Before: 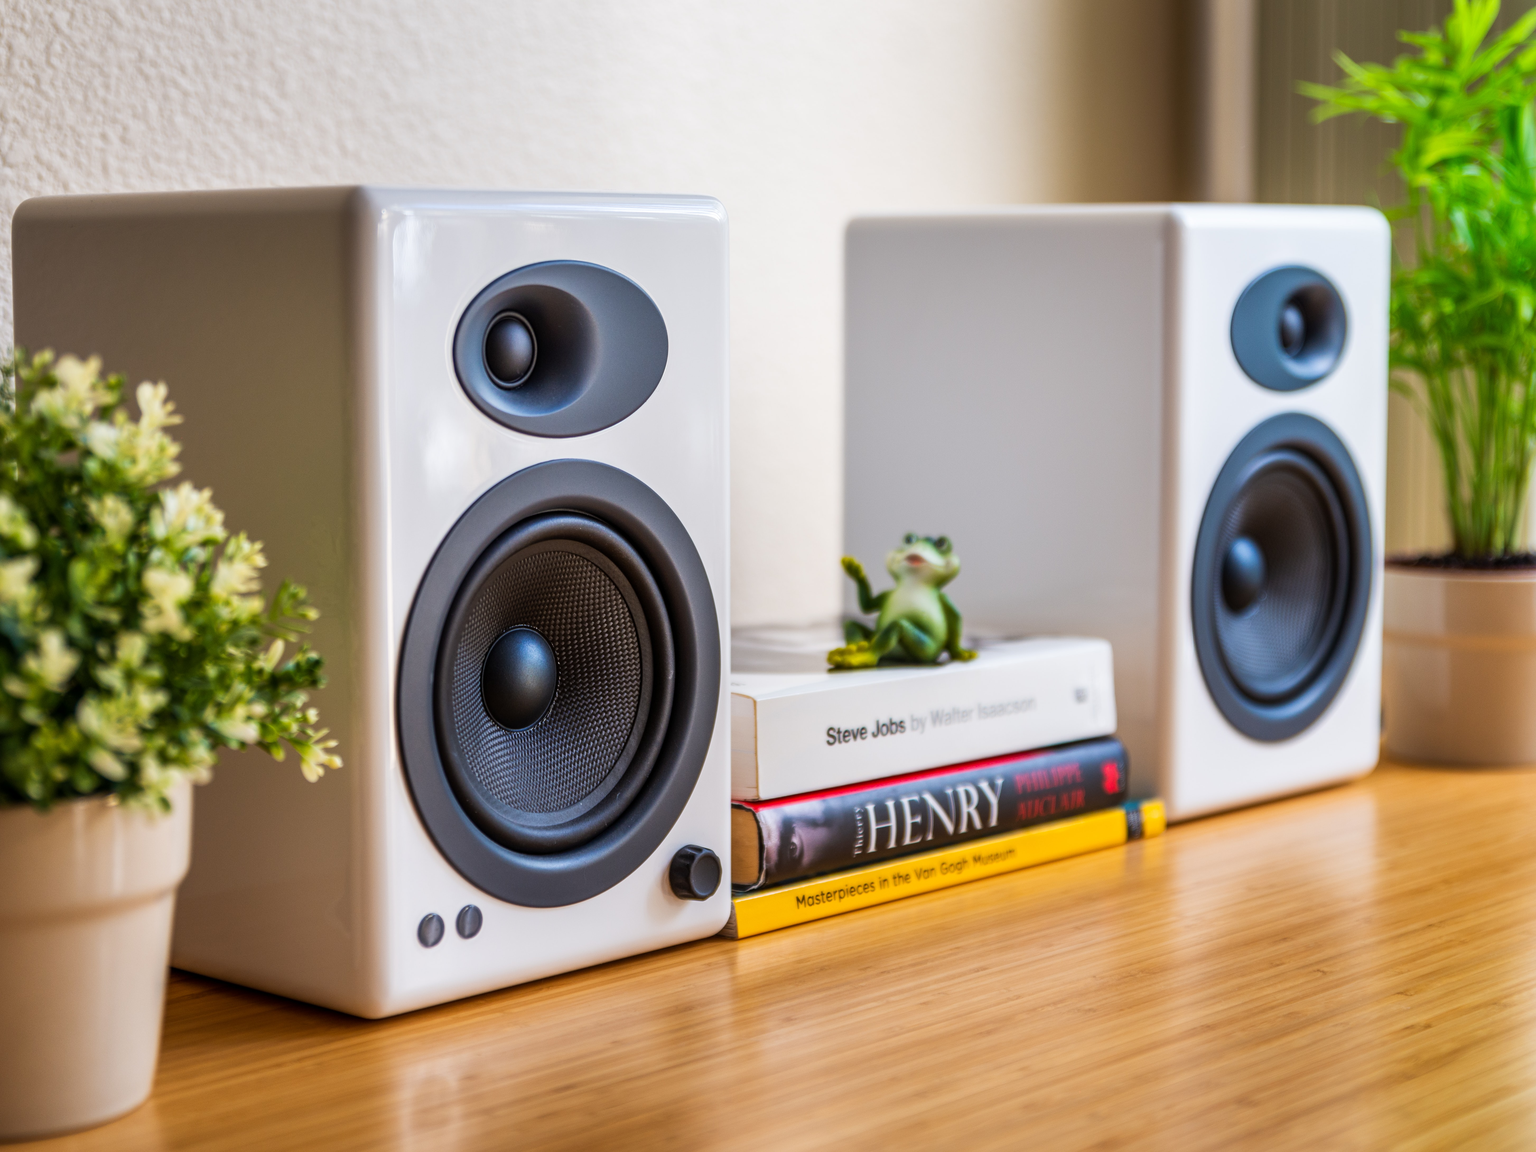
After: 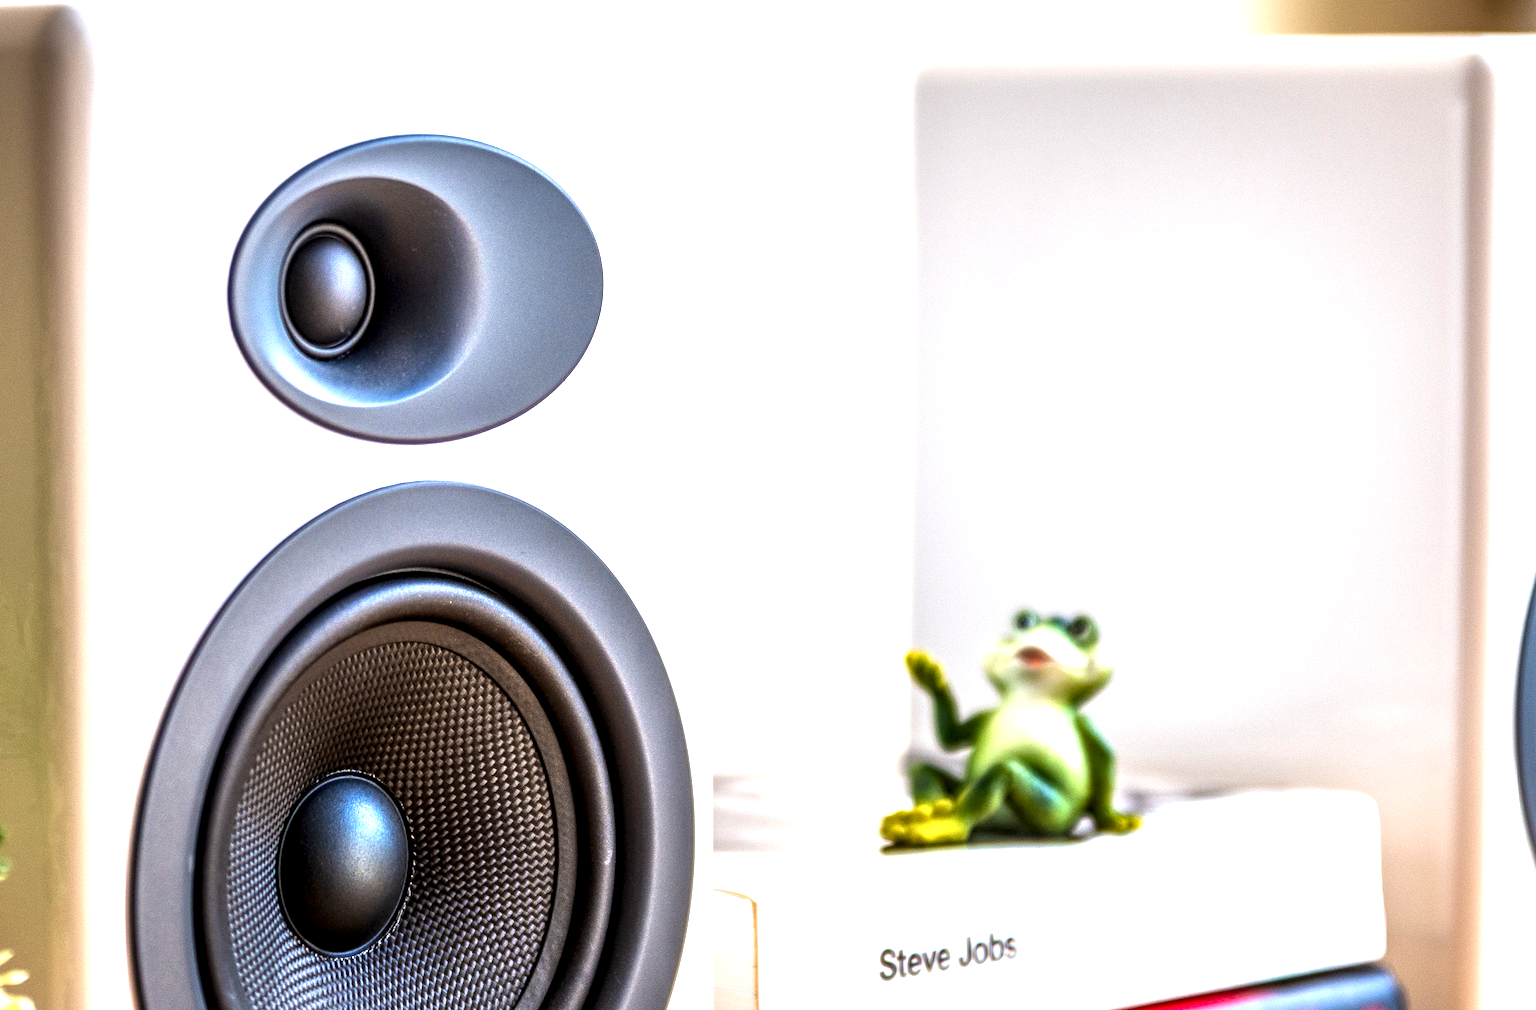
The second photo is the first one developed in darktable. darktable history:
exposure: black level correction 0, exposure 1.2 EV, compensate highlight preservation false
local contrast: highlights 60%, shadows 63%, detail 160%
crop: left 20.986%, top 15.922%, right 21.66%, bottom 33.768%
